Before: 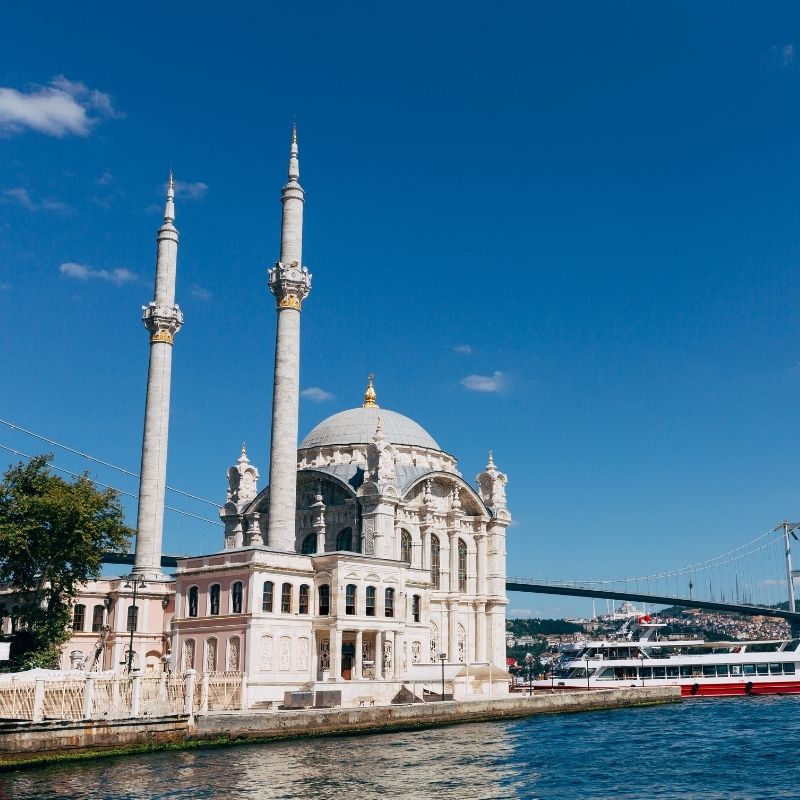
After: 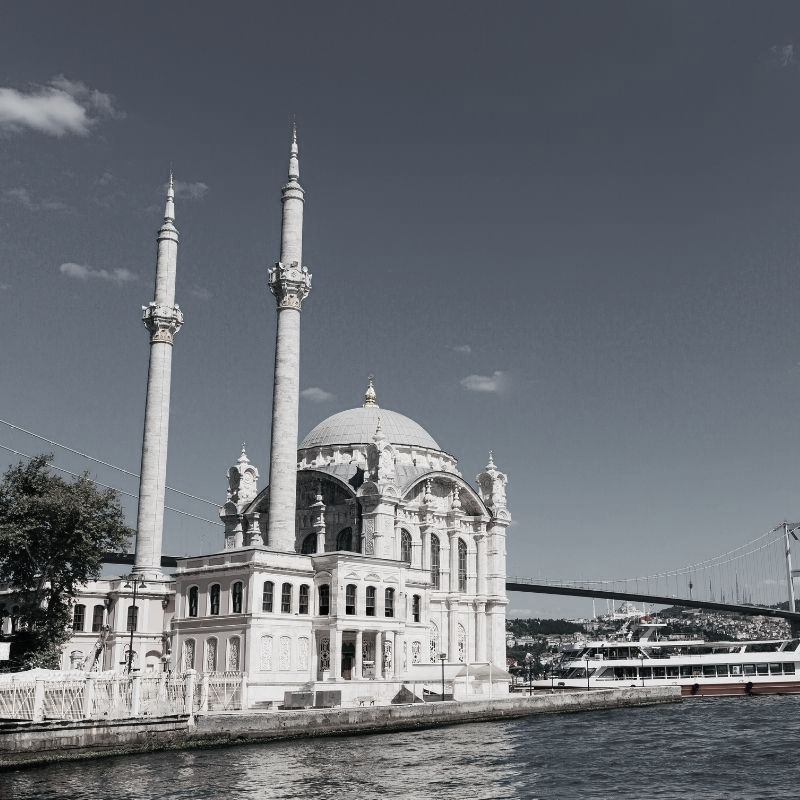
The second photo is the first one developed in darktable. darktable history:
color correction: highlights b* 0.031, saturation 0.185
